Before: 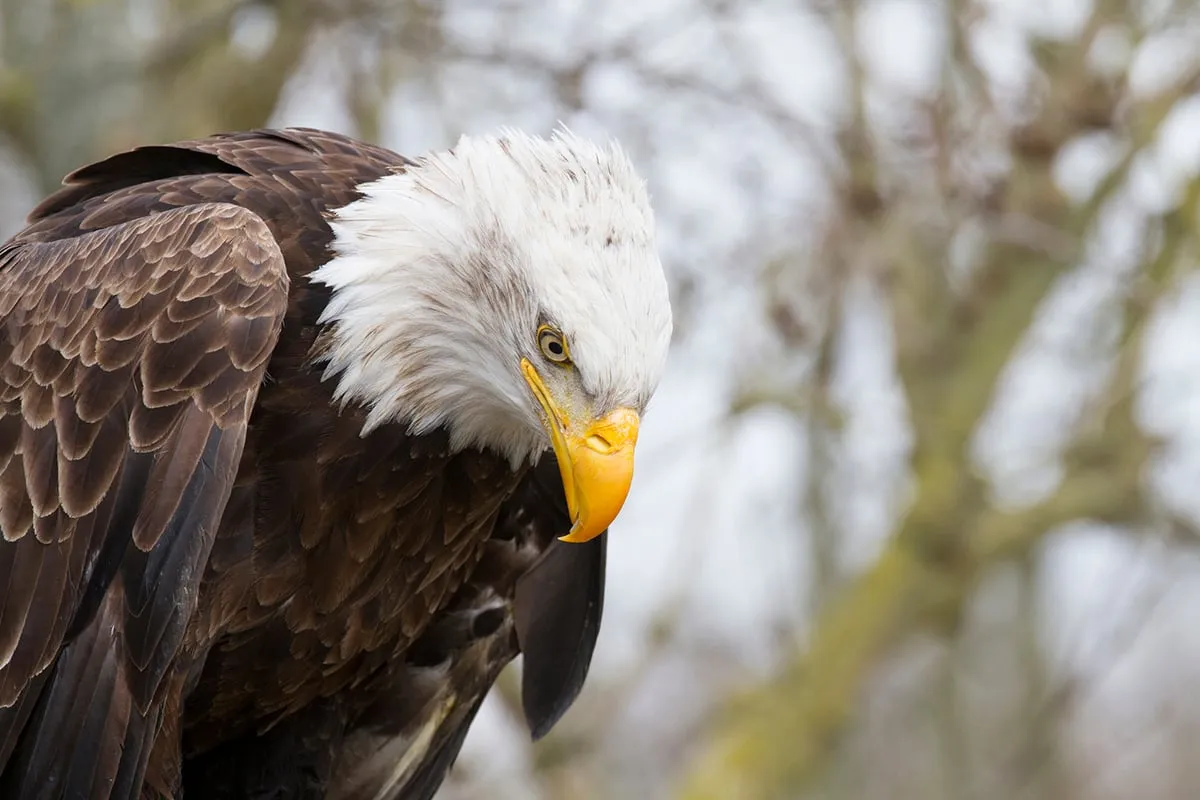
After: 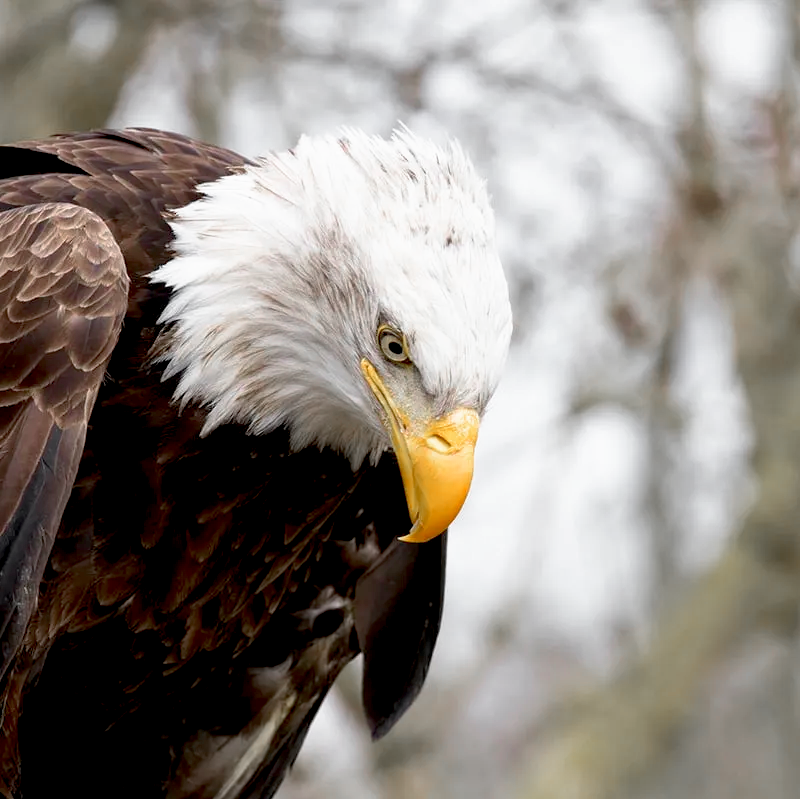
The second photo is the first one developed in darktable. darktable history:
color zones: curves: ch1 [(0, 0.638) (0.193, 0.442) (0.286, 0.15) (0.429, 0.14) (0.571, 0.142) (0.714, 0.154) (0.857, 0.175) (1, 0.638)]
crop and rotate: left 13.373%, right 19.959%
base curve: curves: ch0 [(0.017, 0) (0.425, 0.441) (0.844, 0.933) (1, 1)], preserve colors none
